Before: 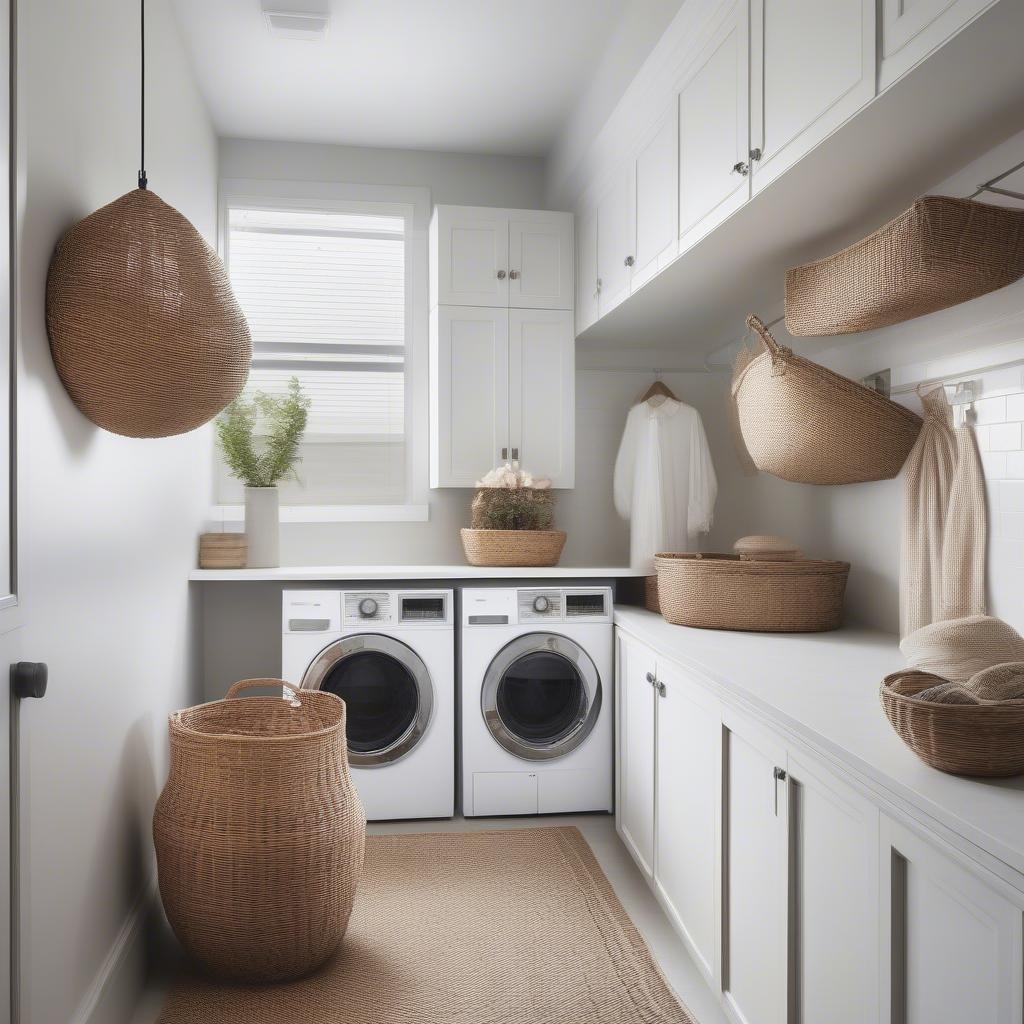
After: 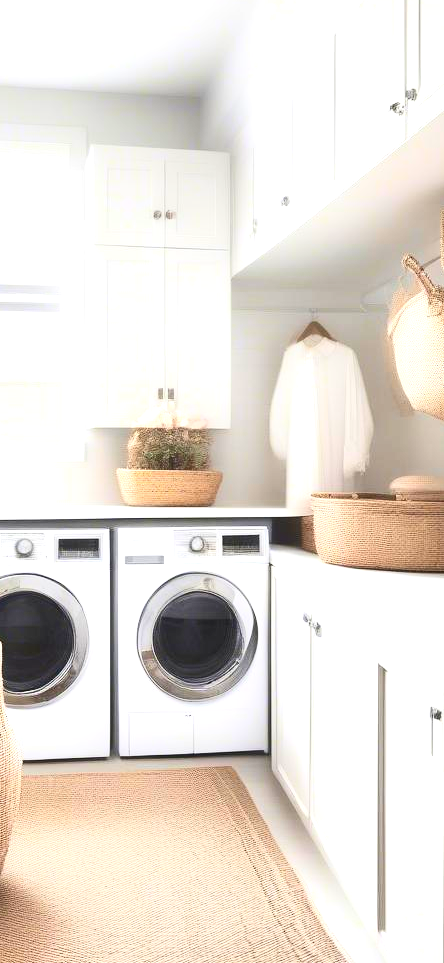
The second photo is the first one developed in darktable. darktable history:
crop: left 33.664%, top 5.953%, right 22.954%
contrast brightness saturation: contrast 0.229, brightness 0.099, saturation 0.288
exposure: black level correction 0, exposure 1 EV, compensate exposure bias true, compensate highlight preservation false
